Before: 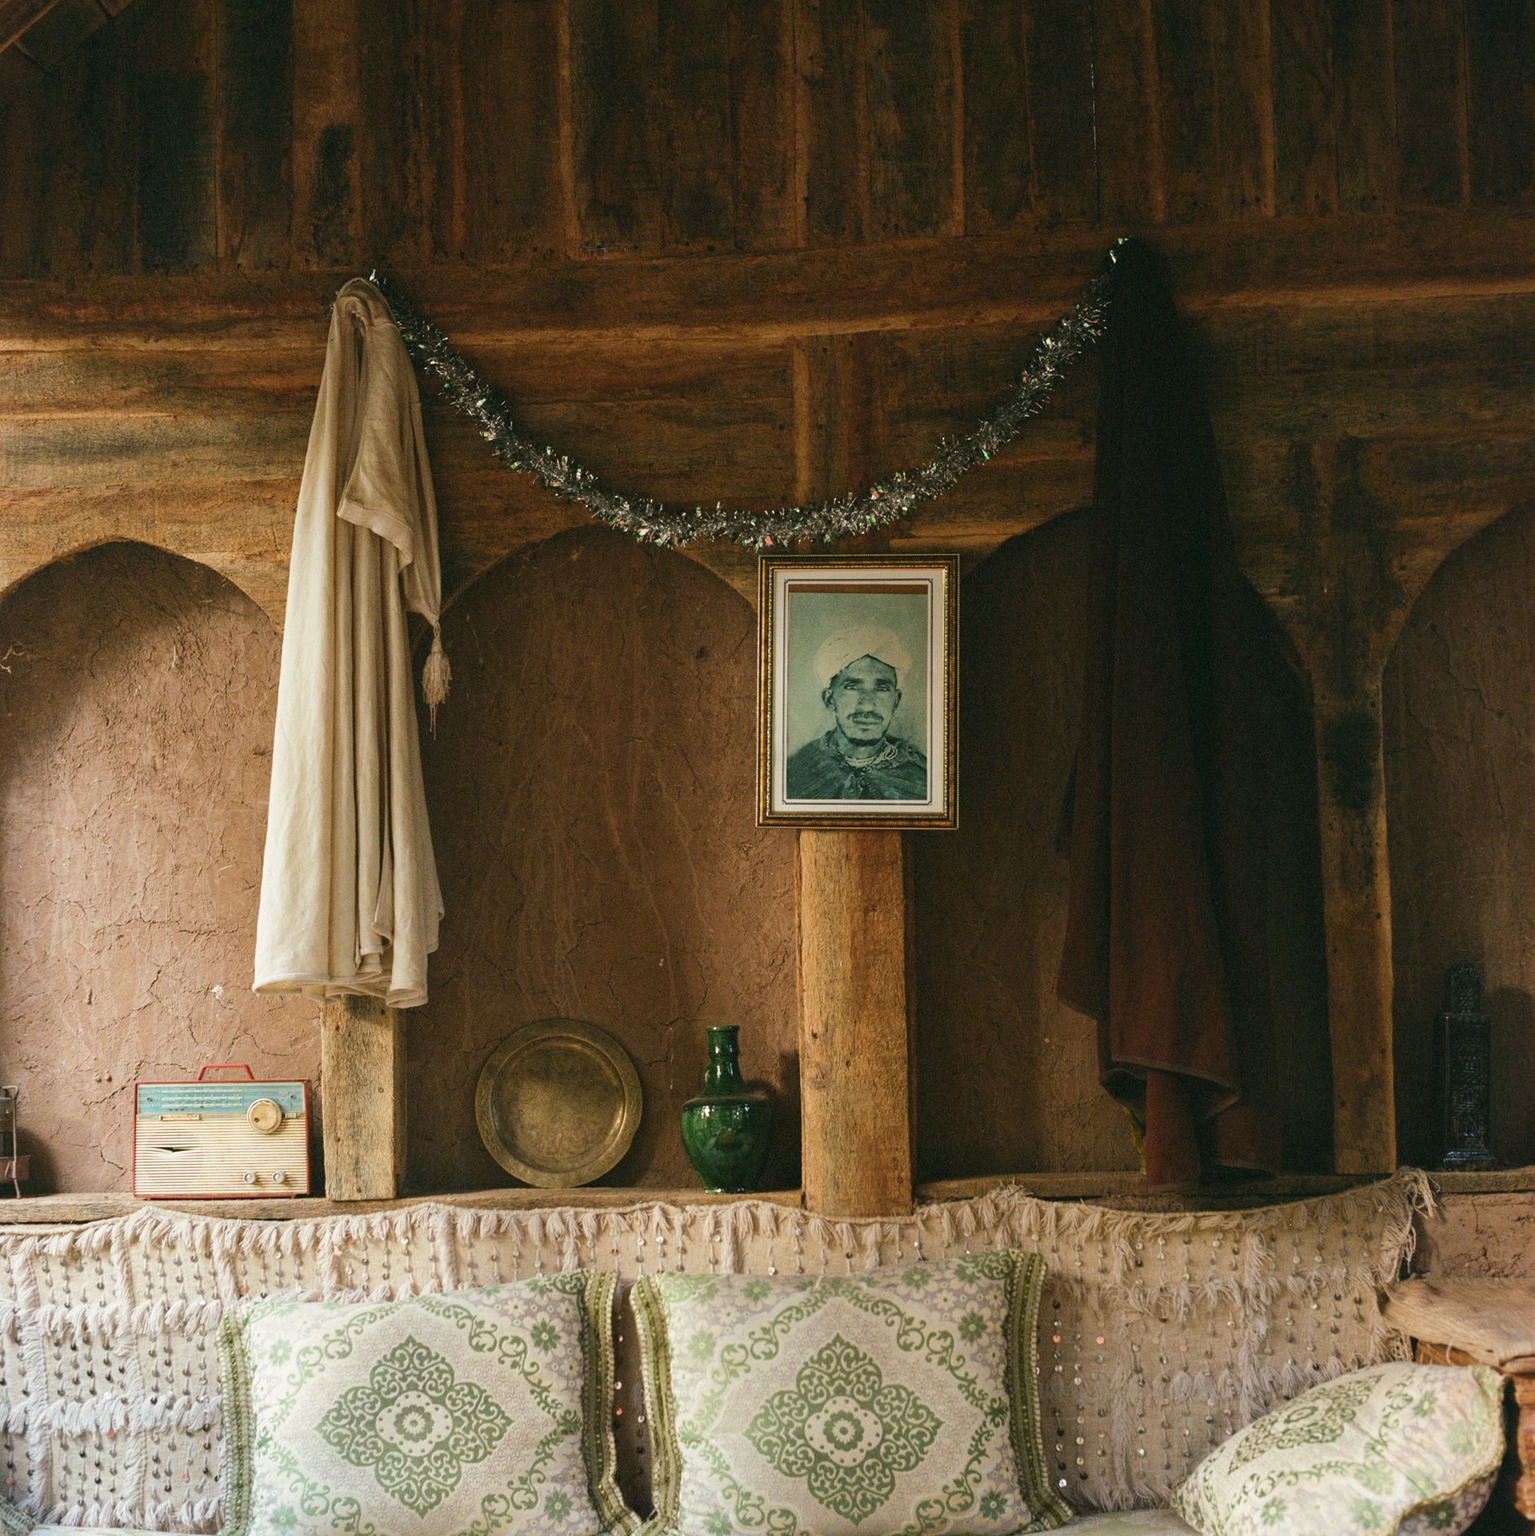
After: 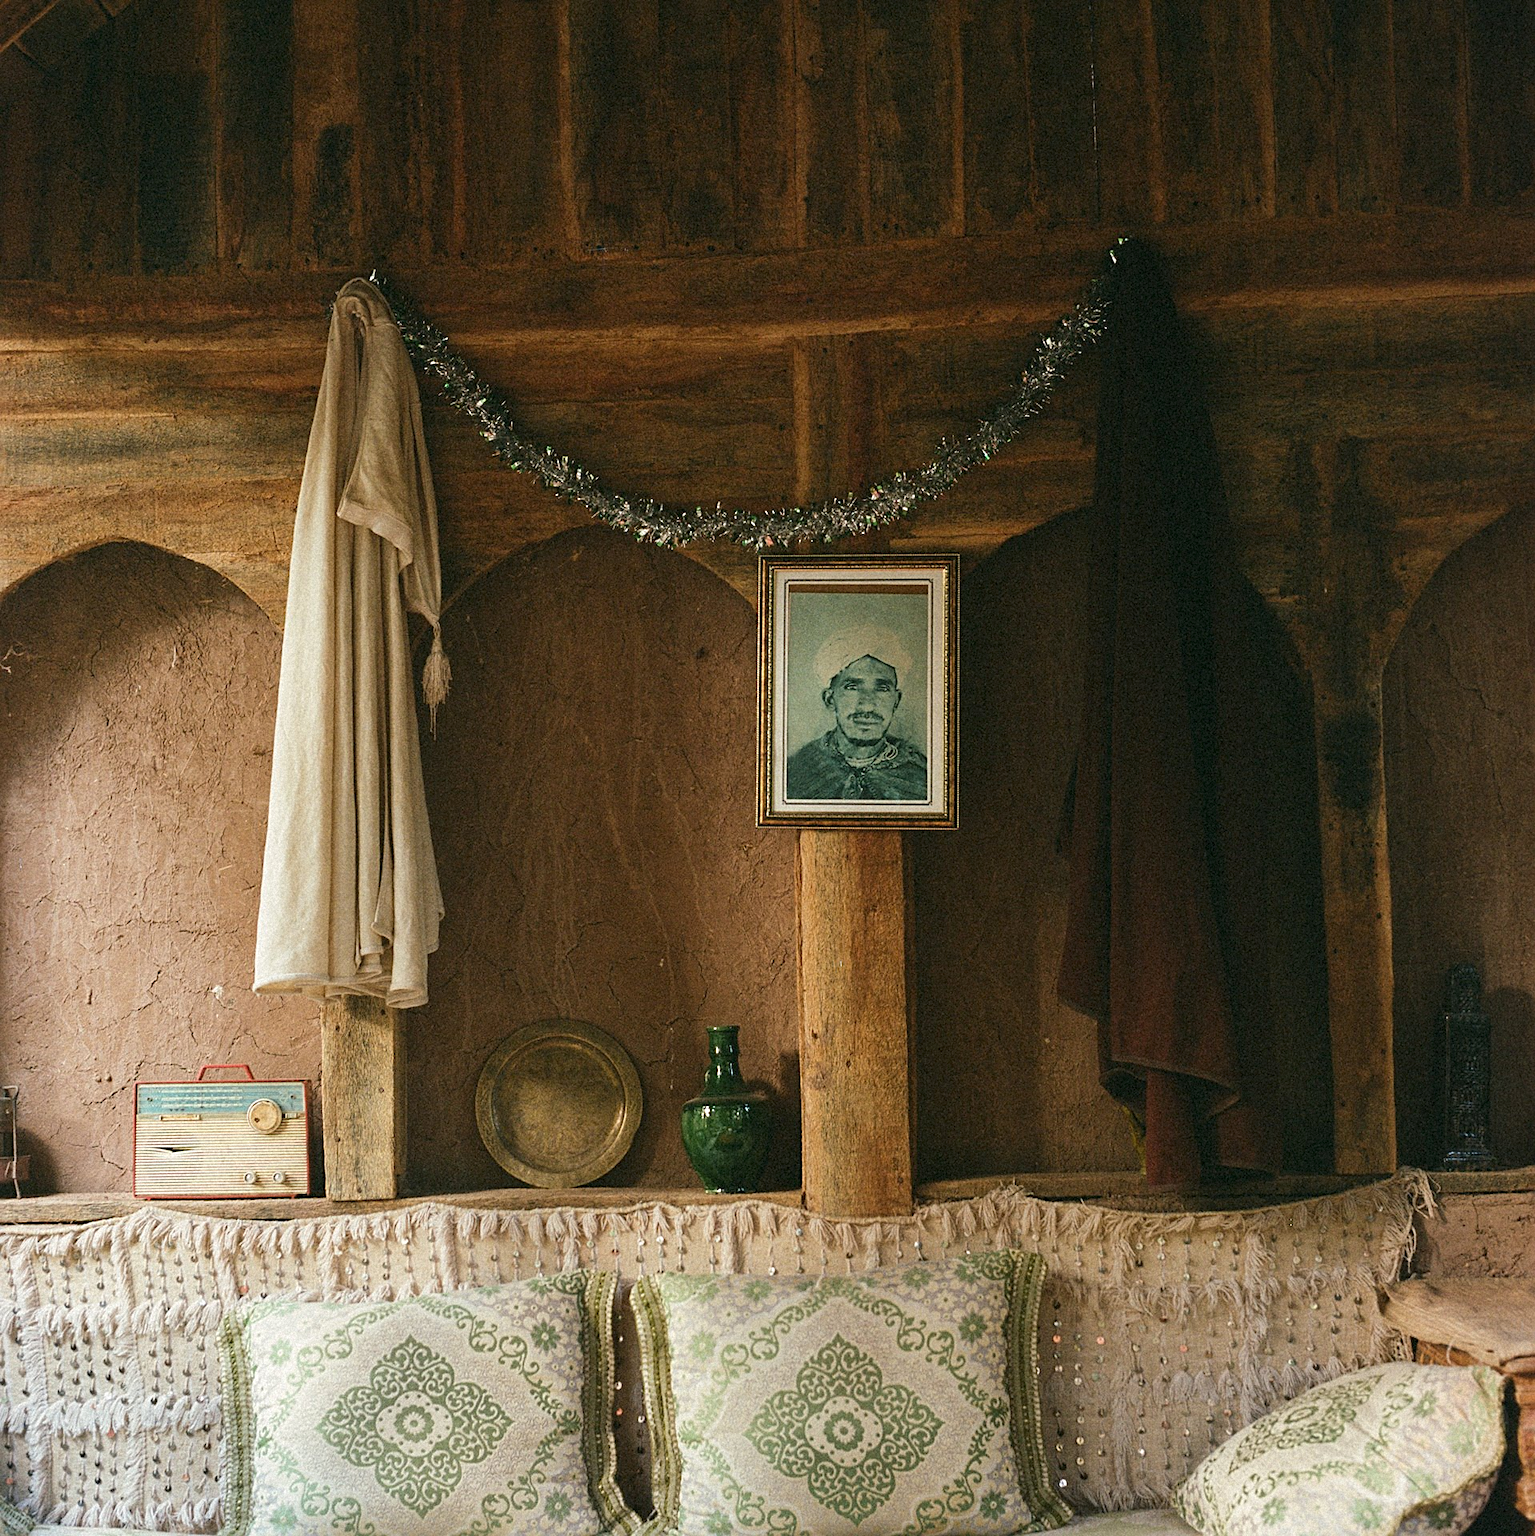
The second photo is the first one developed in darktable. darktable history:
grain: mid-tones bias 0%
sharpen: on, module defaults
